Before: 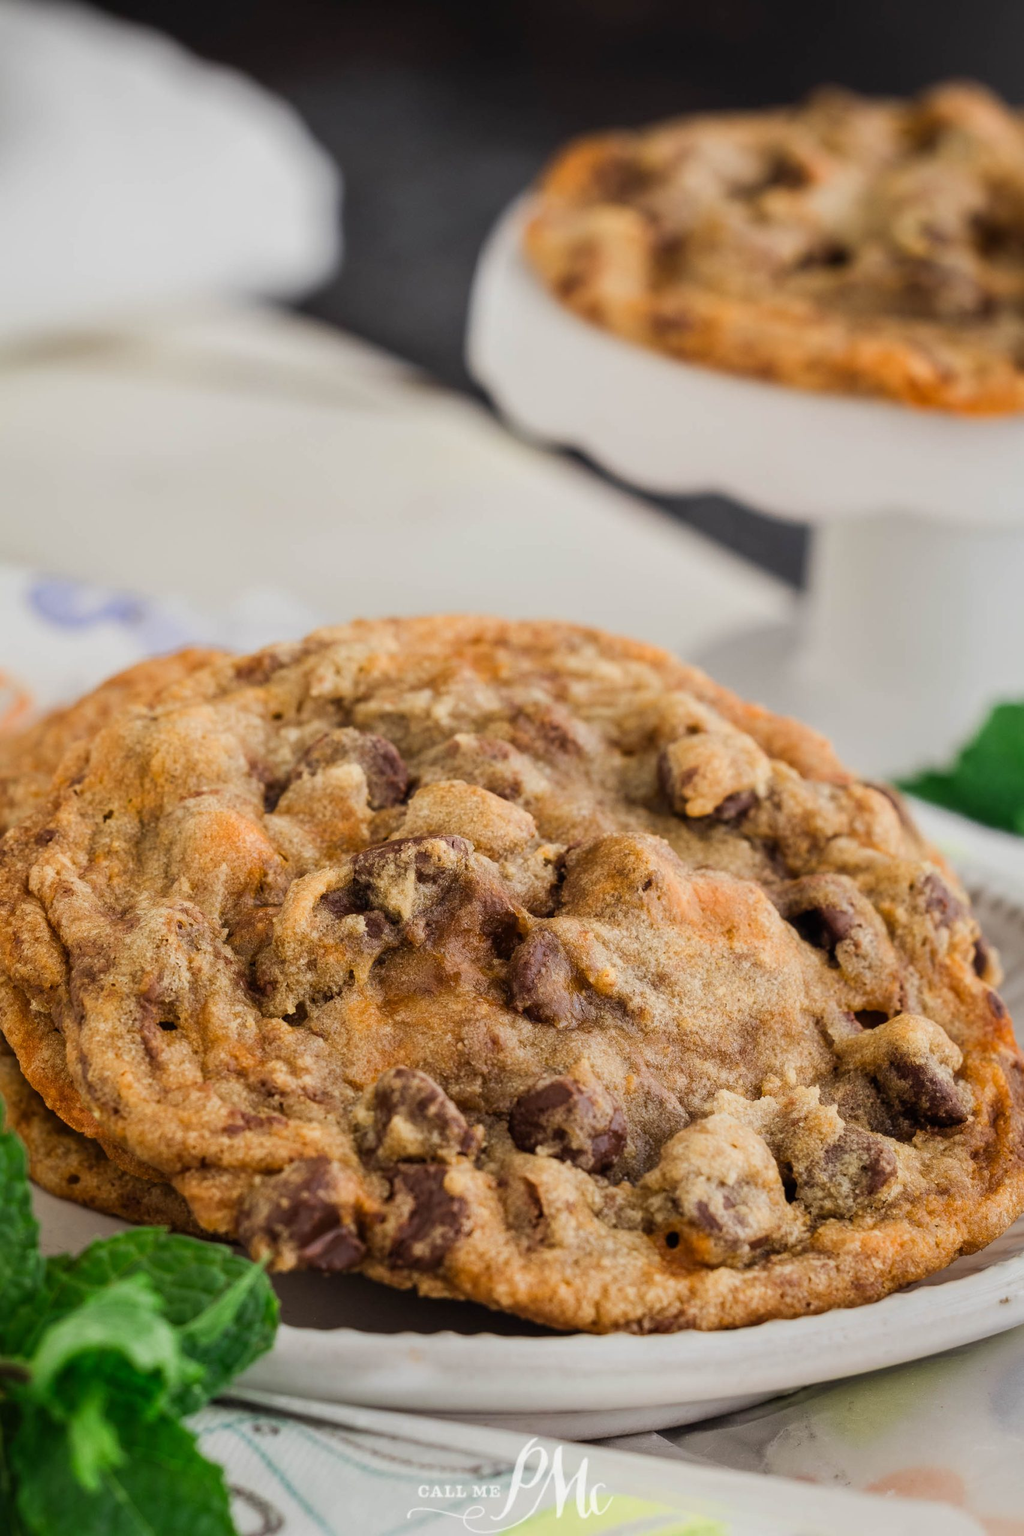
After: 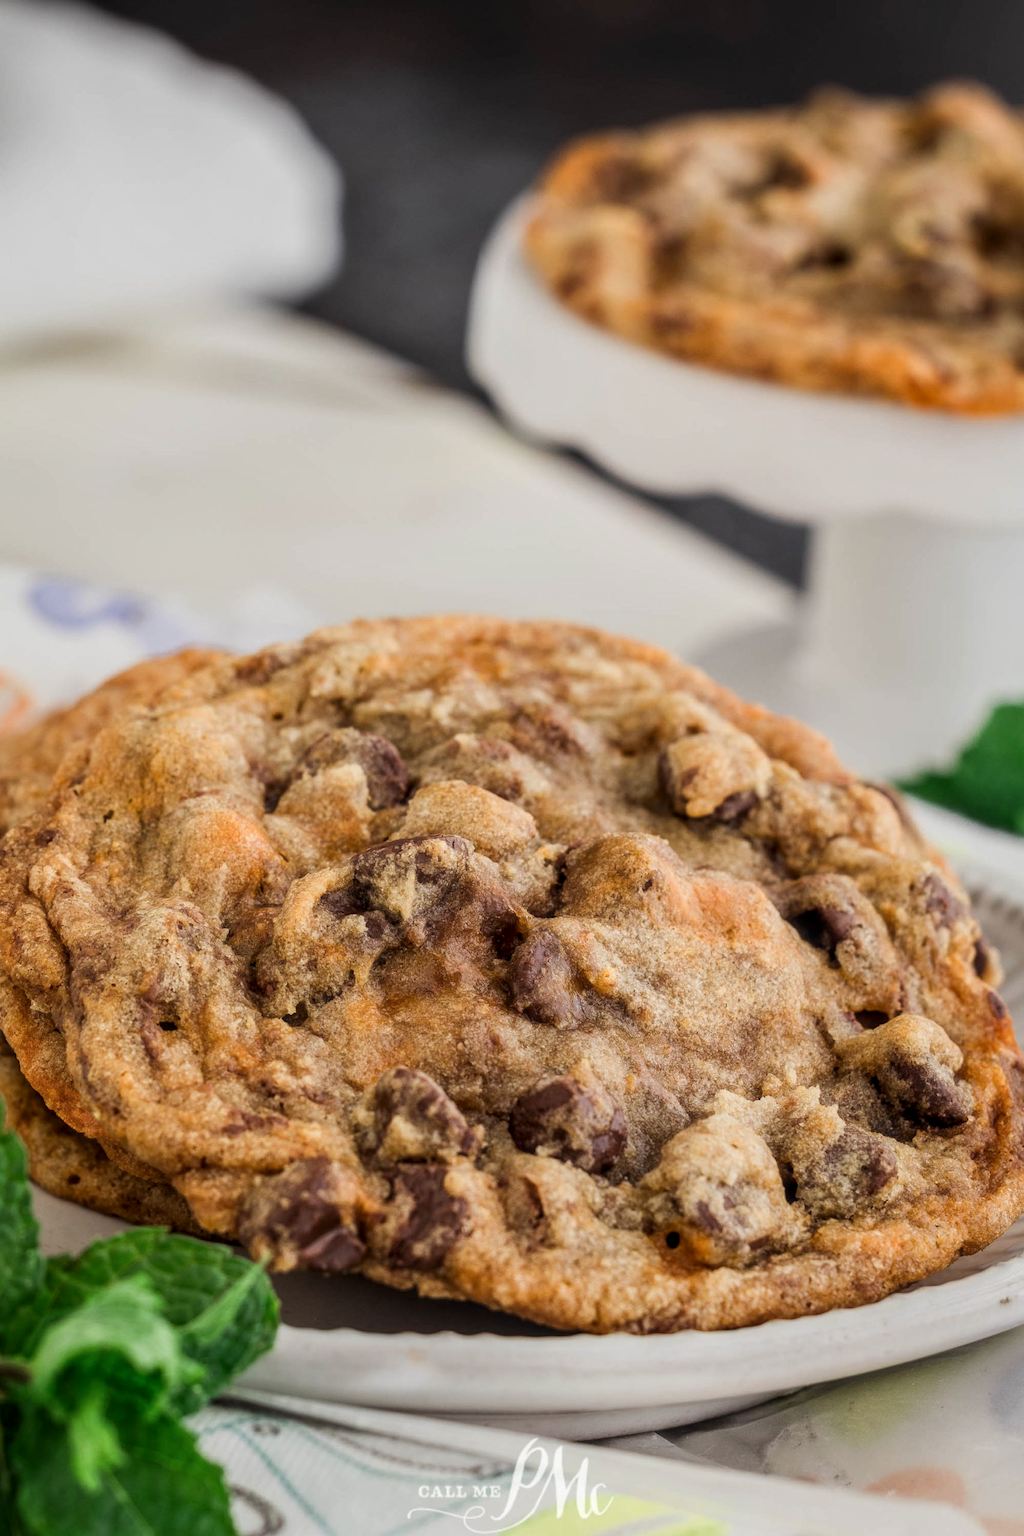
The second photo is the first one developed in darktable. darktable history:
haze removal: strength -0.113, compatibility mode true, adaptive false
local contrast: on, module defaults
